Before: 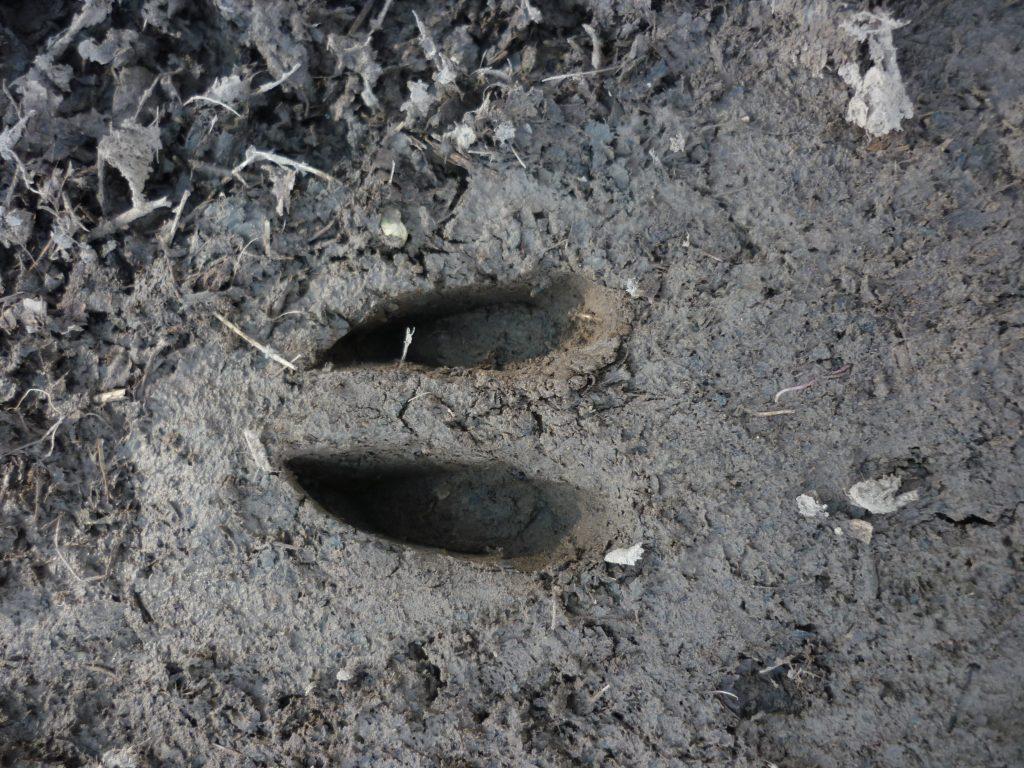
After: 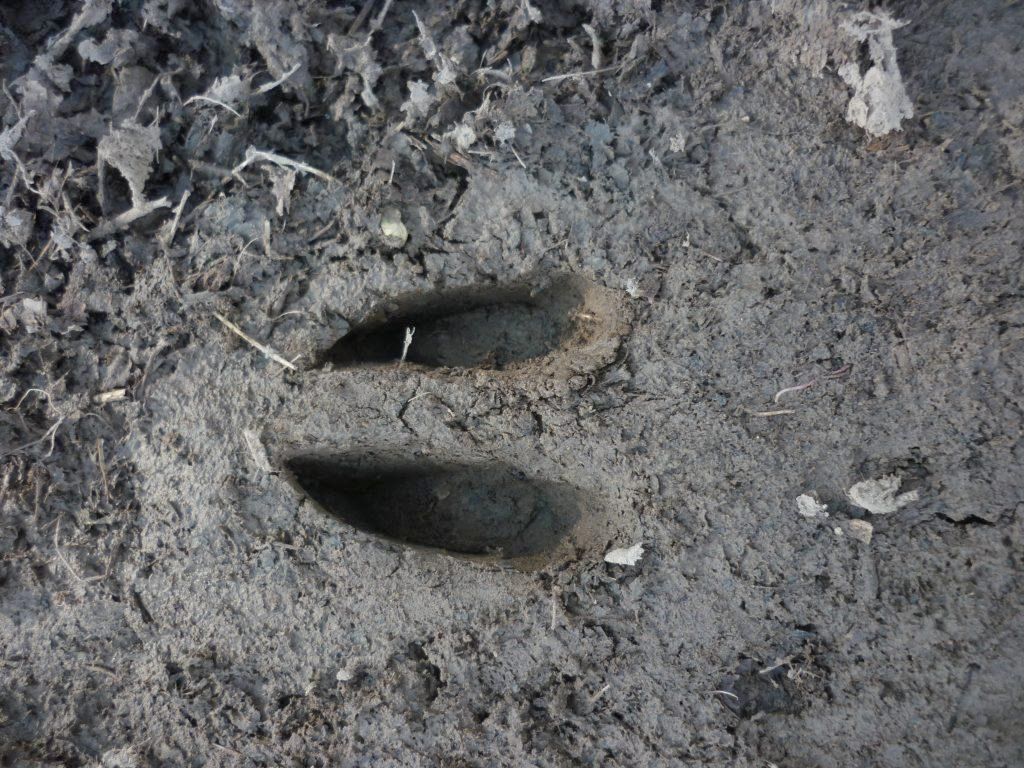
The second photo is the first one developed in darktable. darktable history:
shadows and highlights: on, module defaults
local contrast: mode bilateral grid, contrast 10, coarseness 25, detail 115%, midtone range 0.2
